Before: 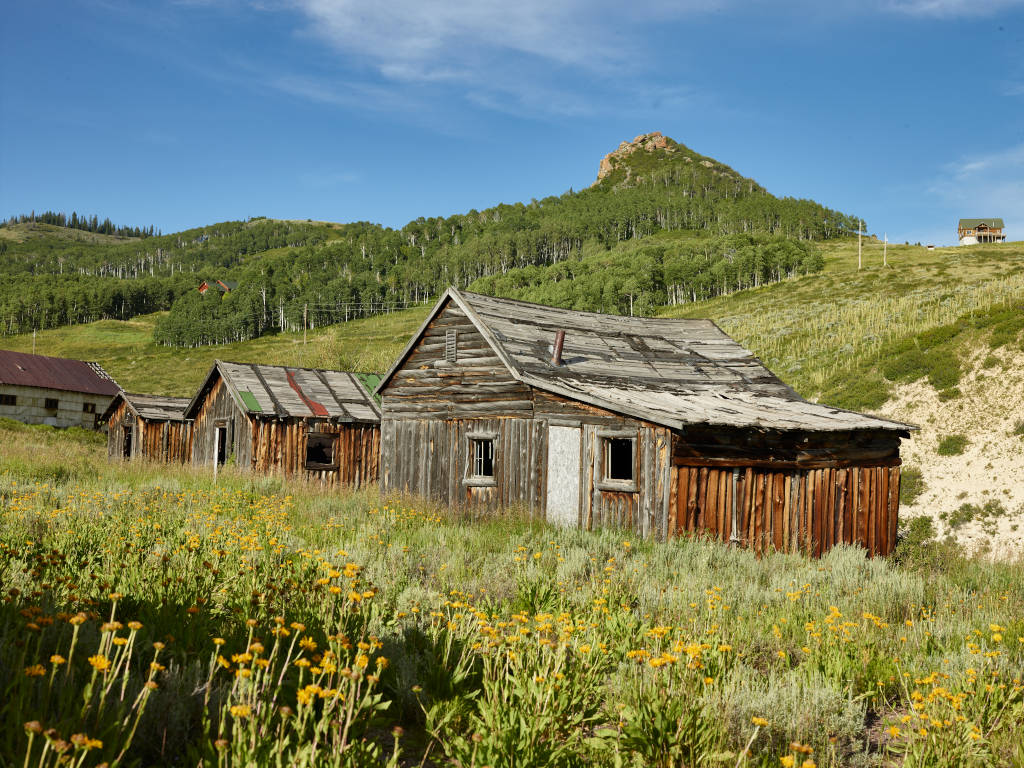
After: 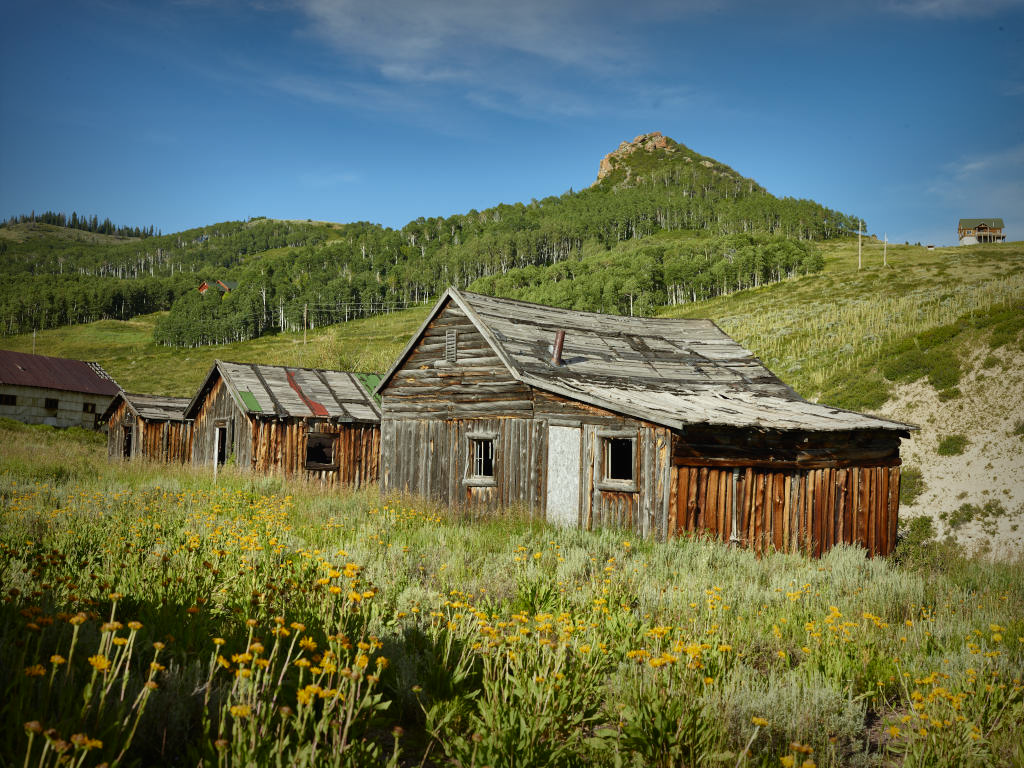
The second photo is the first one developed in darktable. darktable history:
white balance: red 0.978, blue 0.999
contrast brightness saturation: contrast -0.02, brightness -0.01, saturation 0.03
vignetting: fall-off start 53.2%, brightness -0.594, saturation 0, automatic ratio true, width/height ratio 1.313, shape 0.22, unbound false
